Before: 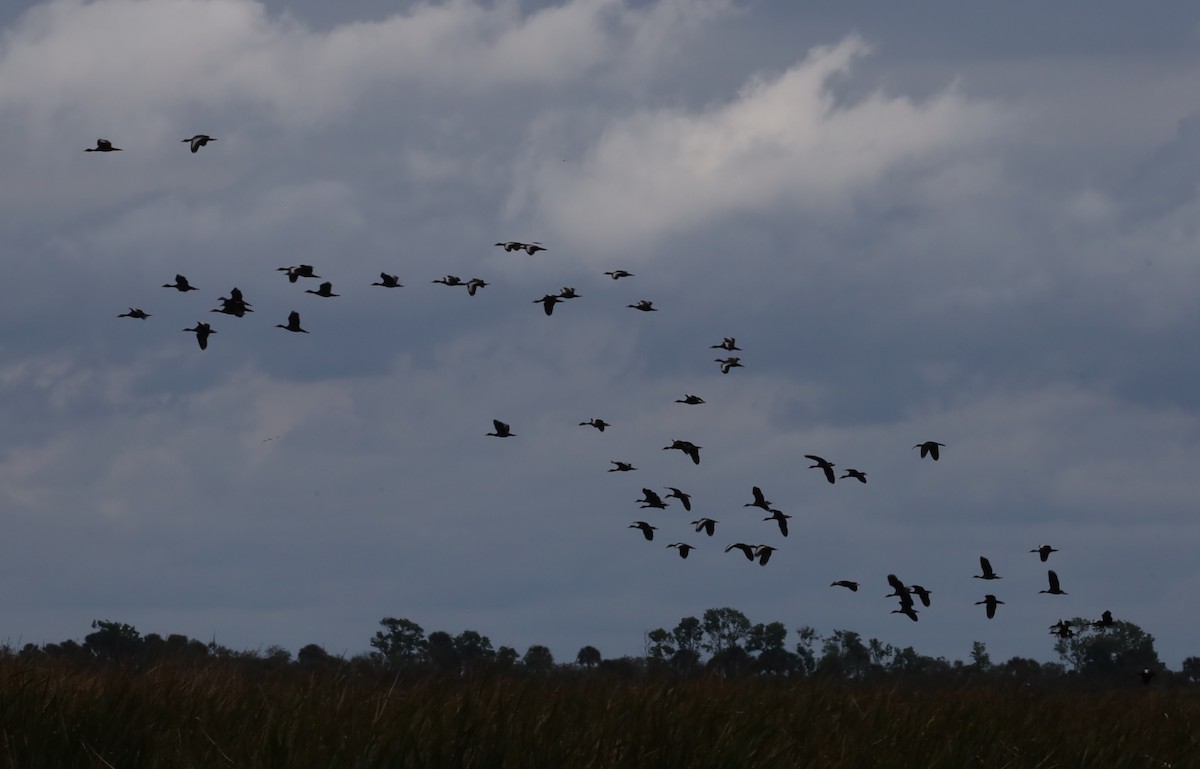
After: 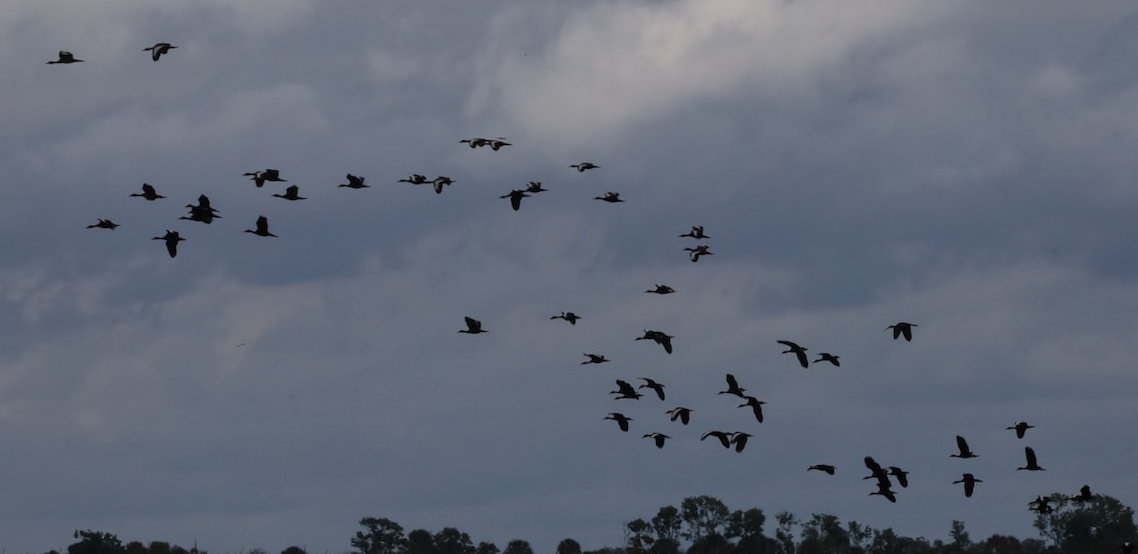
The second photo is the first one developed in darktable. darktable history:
rotate and perspective: rotation -2.12°, lens shift (vertical) 0.009, lens shift (horizontal) -0.008, automatic cropping original format, crop left 0.036, crop right 0.964, crop top 0.05, crop bottom 0.959
local contrast: detail 110%
crop and rotate: top 12.5%, bottom 12.5%
